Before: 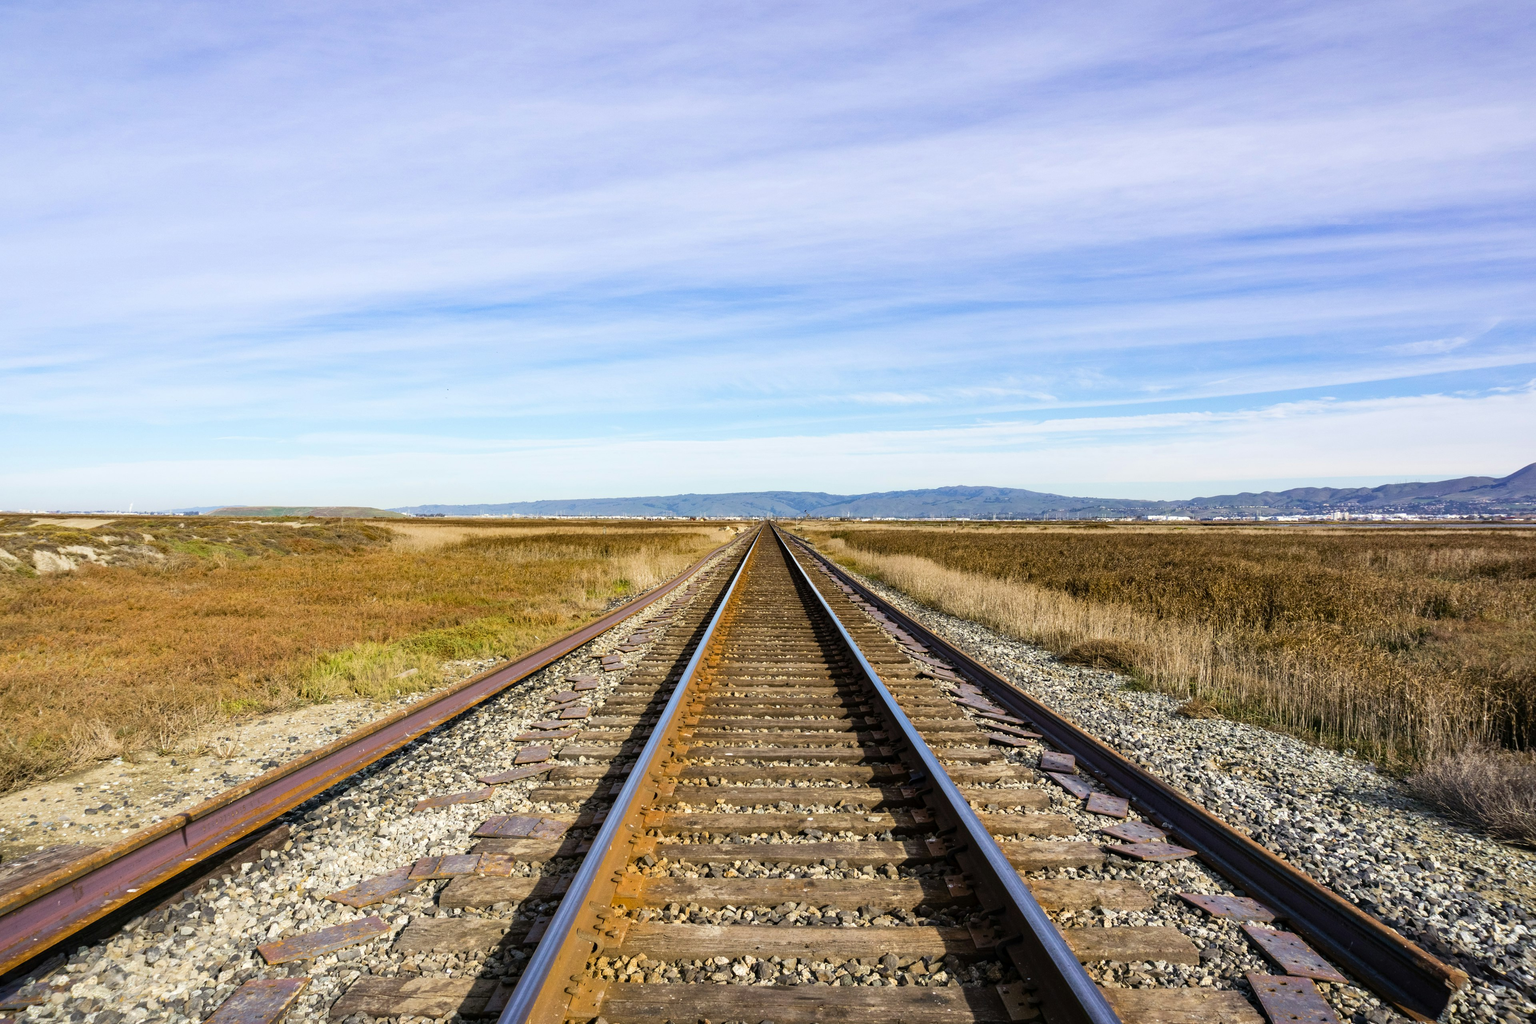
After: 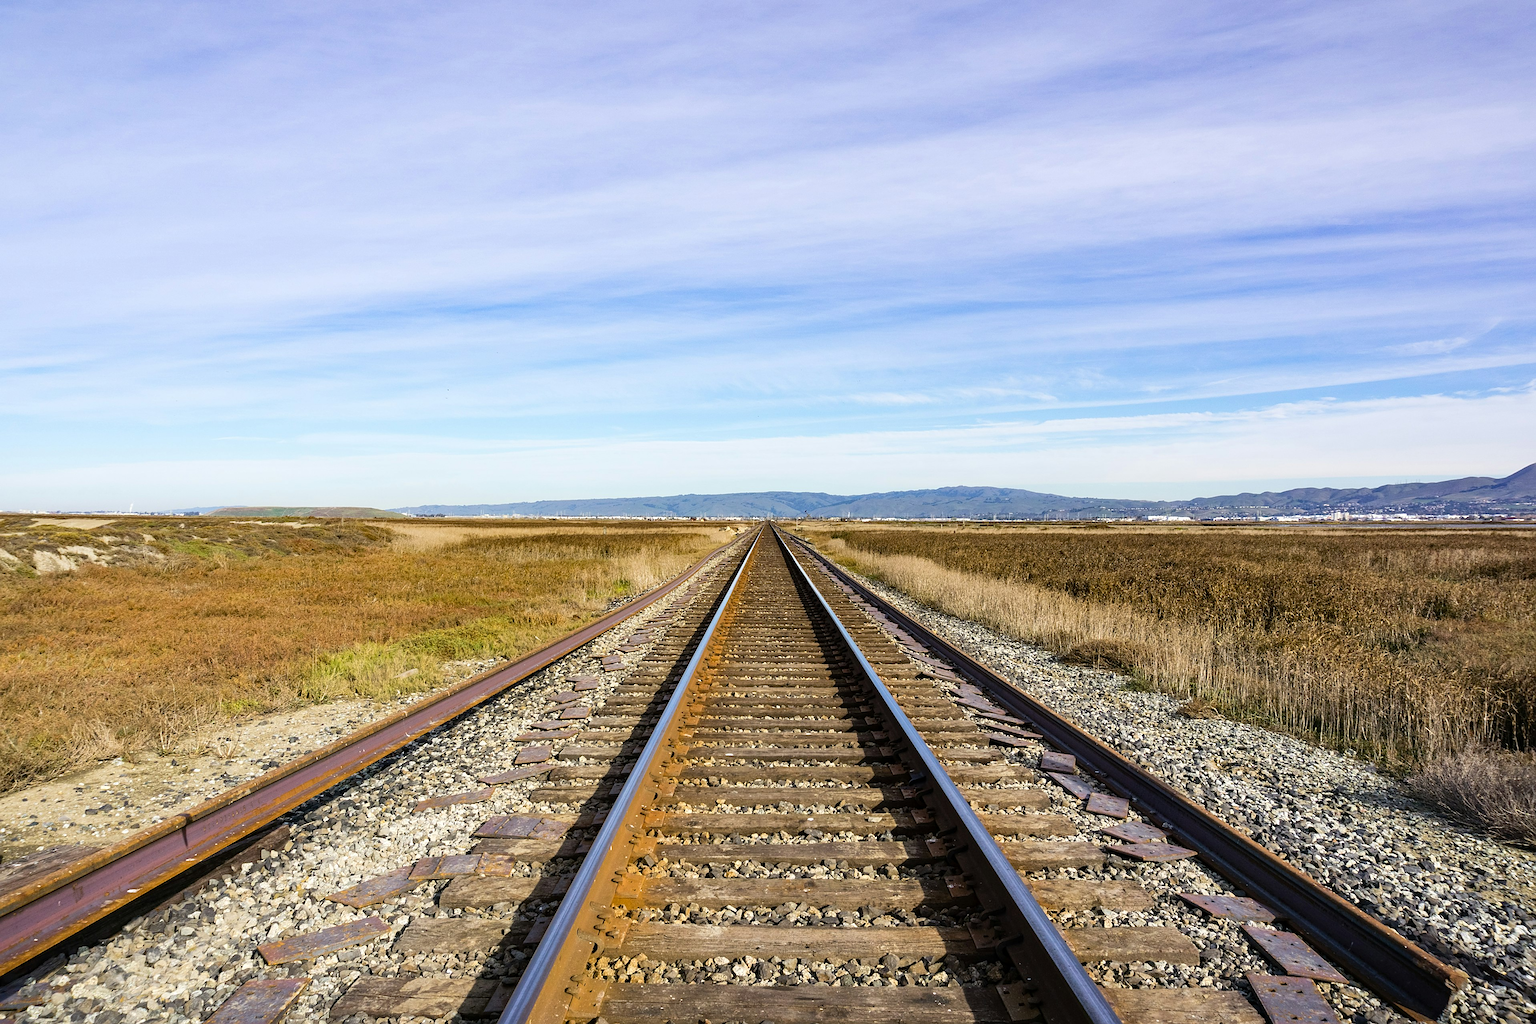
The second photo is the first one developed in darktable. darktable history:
sharpen: on, module defaults
color correction: highlights b* -0.025
